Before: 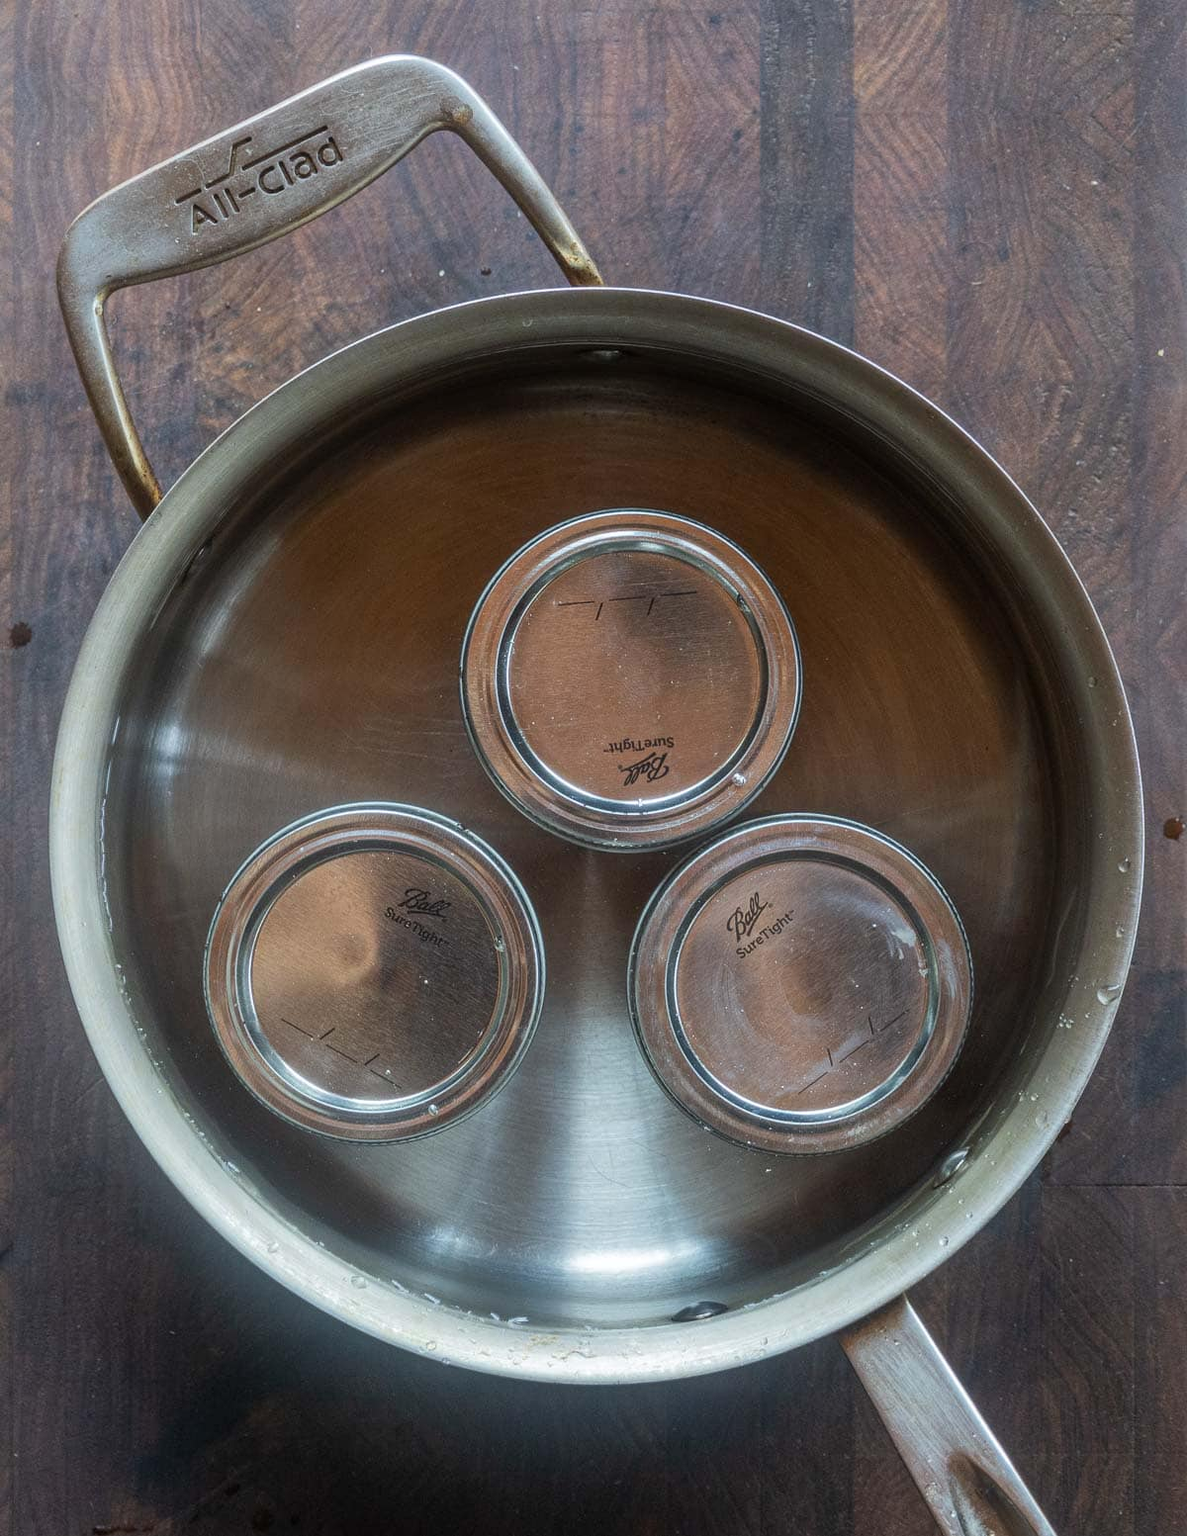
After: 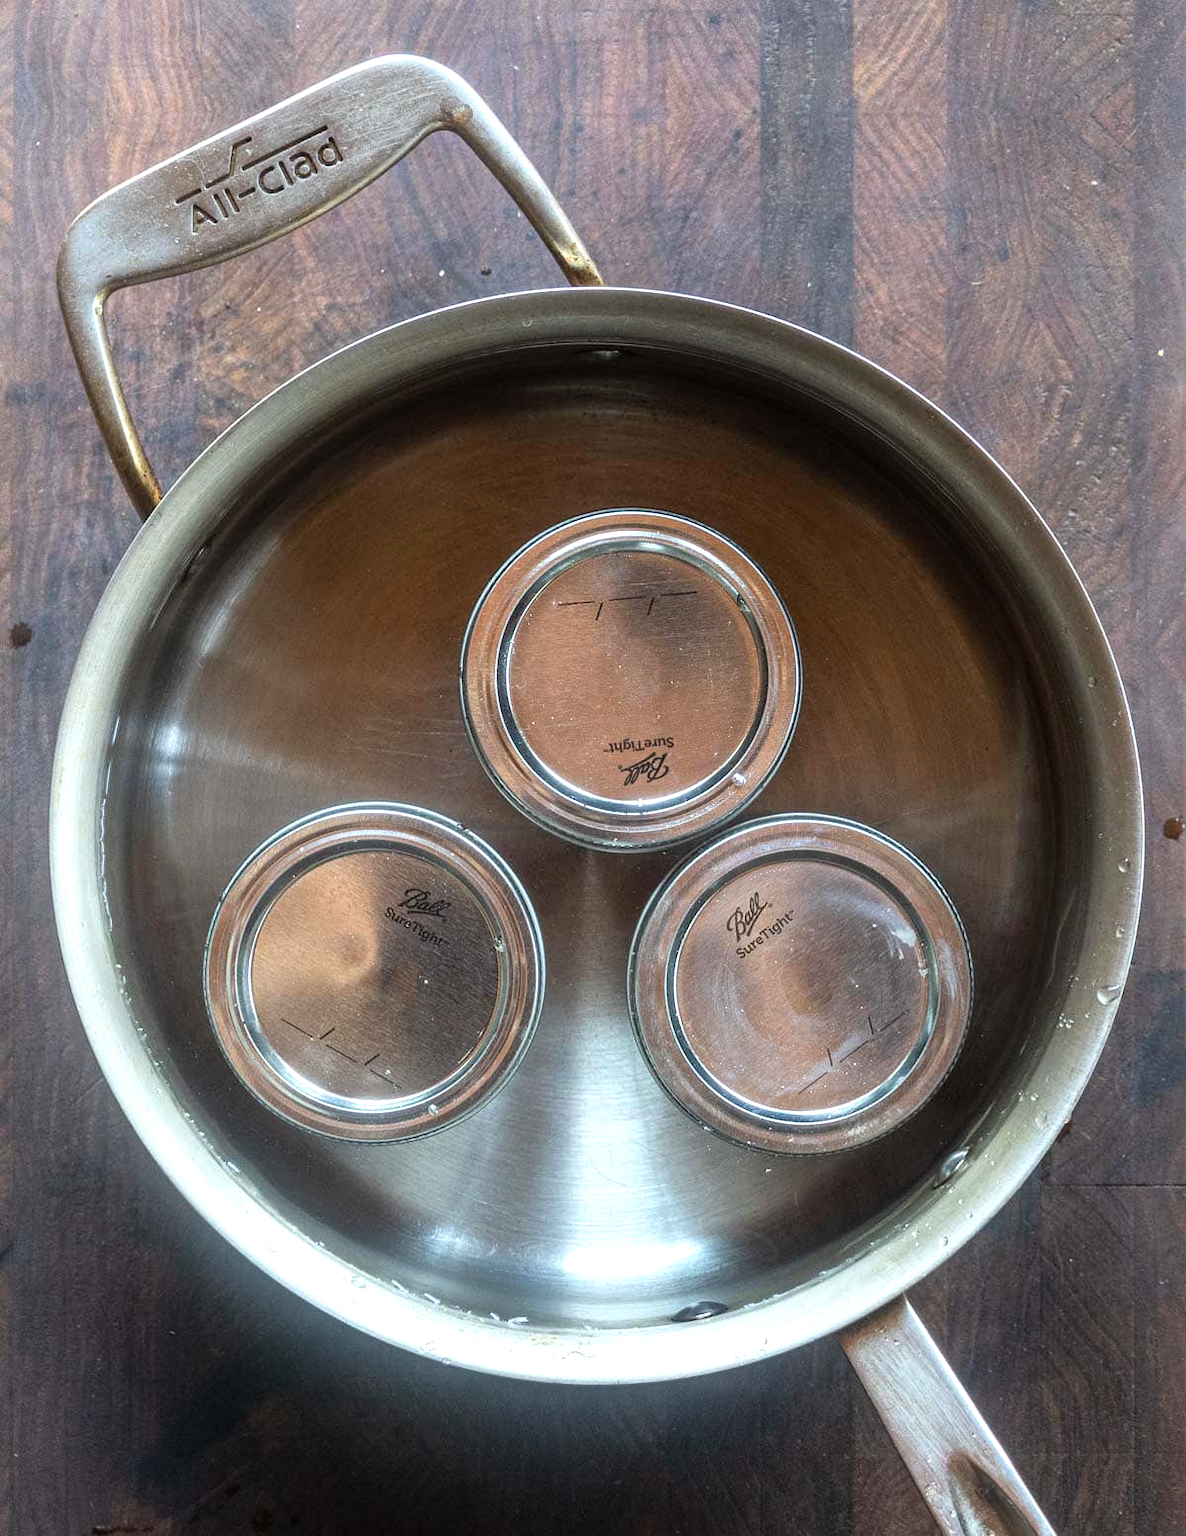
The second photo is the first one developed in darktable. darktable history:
tone equalizer: -8 EV -0.415 EV, -7 EV -0.402 EV, -6 EV -0.327 EV, -5 EV -0.258 EV, -3 EV 0.232 EV, -2 EV 0.329 EV, -1 EV 0.407 EV, +0 EV 0.393 EV, mask exposure compensation -0.509 EV
exposure: exposure 0.362 EV, compensate highlight preservation false
